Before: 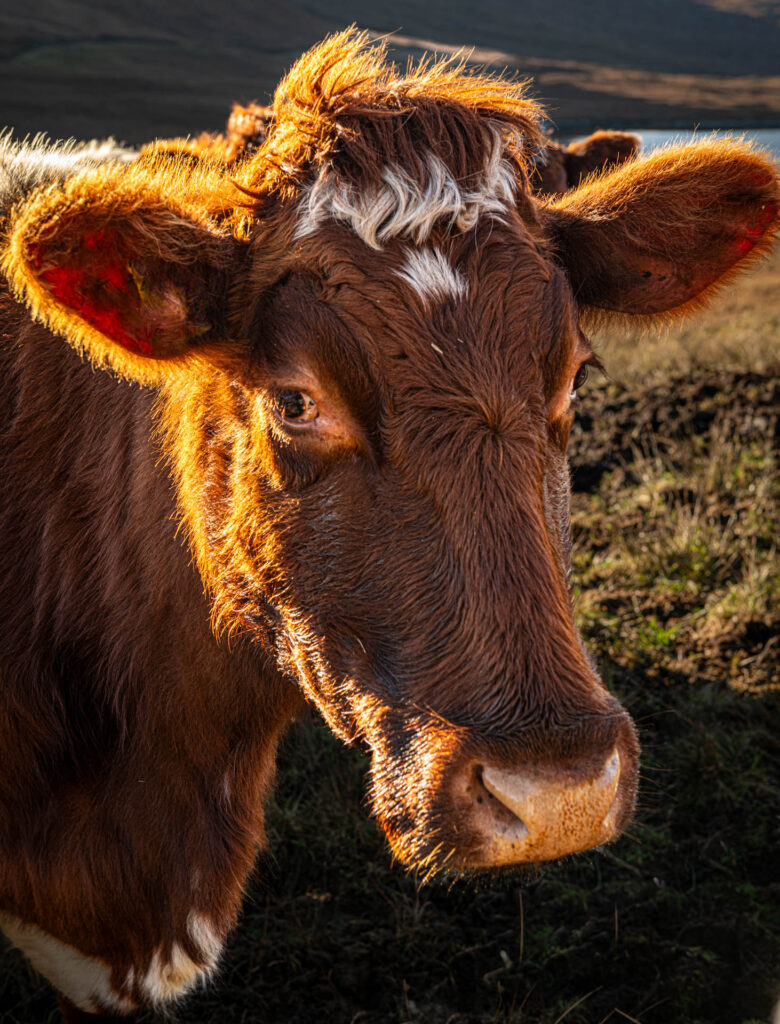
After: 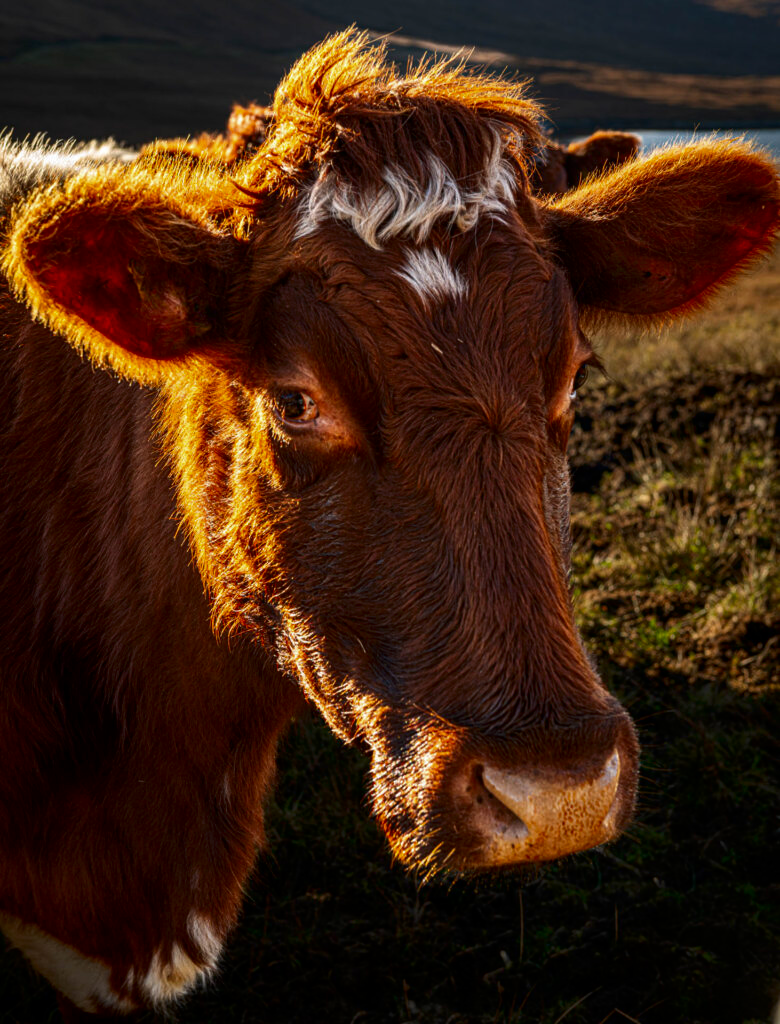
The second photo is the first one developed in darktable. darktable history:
contrast brightness saturation: brightness -0.195, saturation 0.075
